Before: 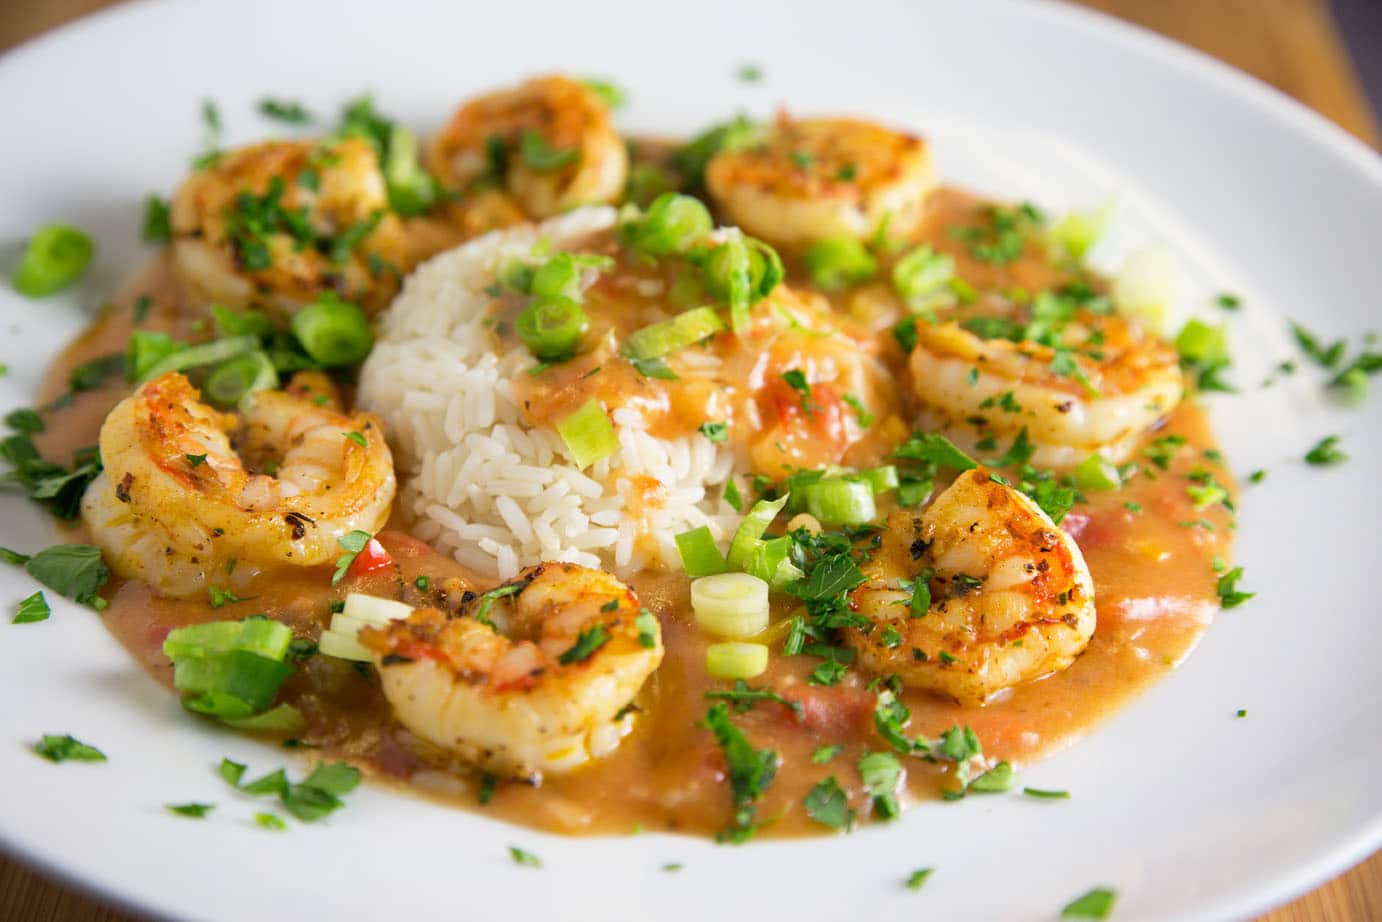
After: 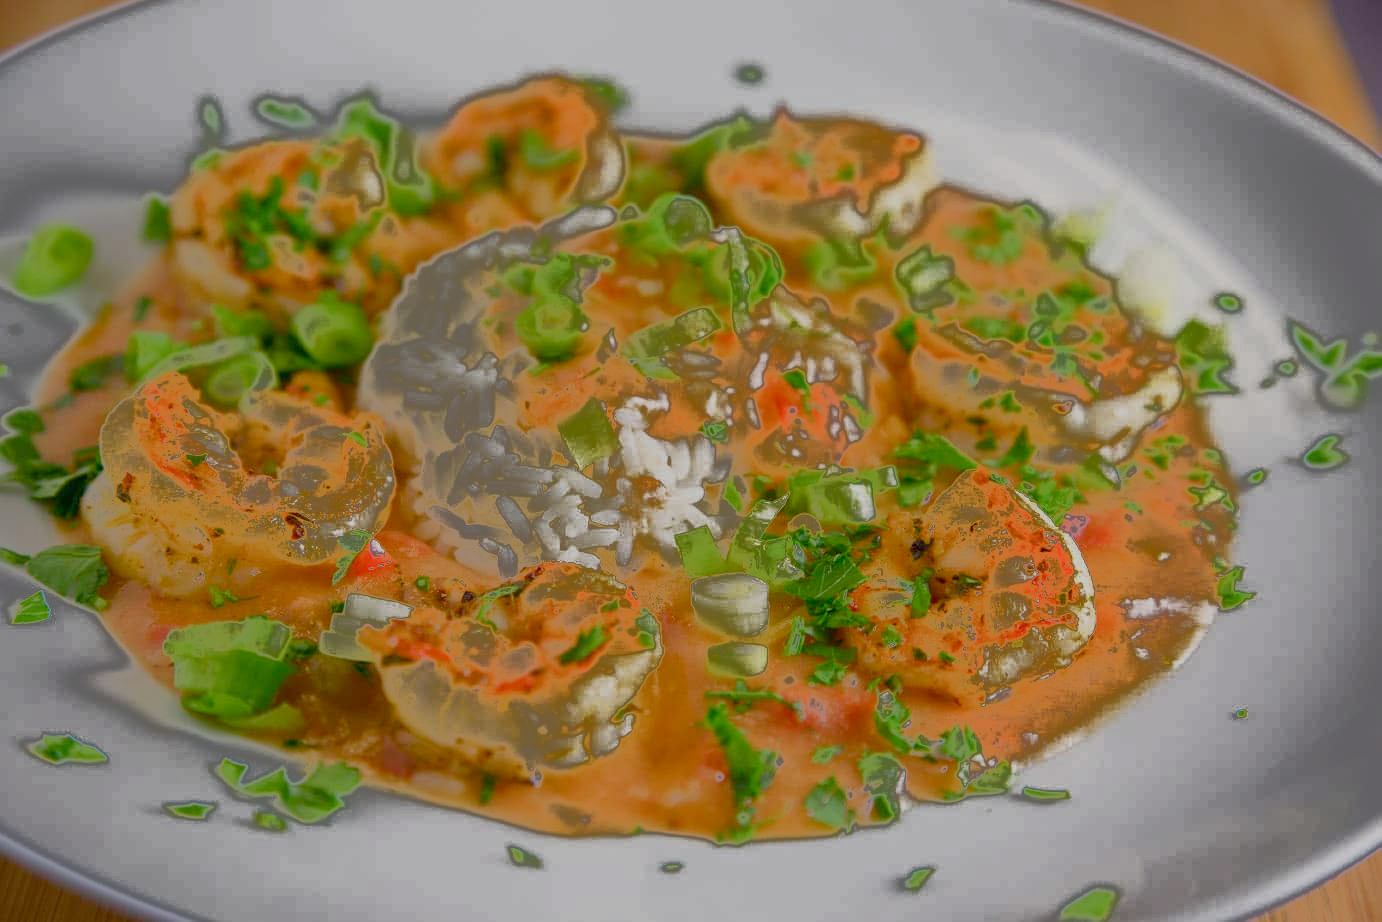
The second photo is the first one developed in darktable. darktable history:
exposure: compensate highlight preservation false
fill light: exposure -0.73 EV, center 0.69, width 2.2
color balance rgb: shadows lift › chroma 1%, shadows lift › hue 113°, highlights gain › chroma 0.2%, highlights gain › hue 333°, perceptual saturation grading › global saturation 20%, perceptual saturation grading › highlights -50%, perceptual saturation grading › shadows 25%, contrast -30%
